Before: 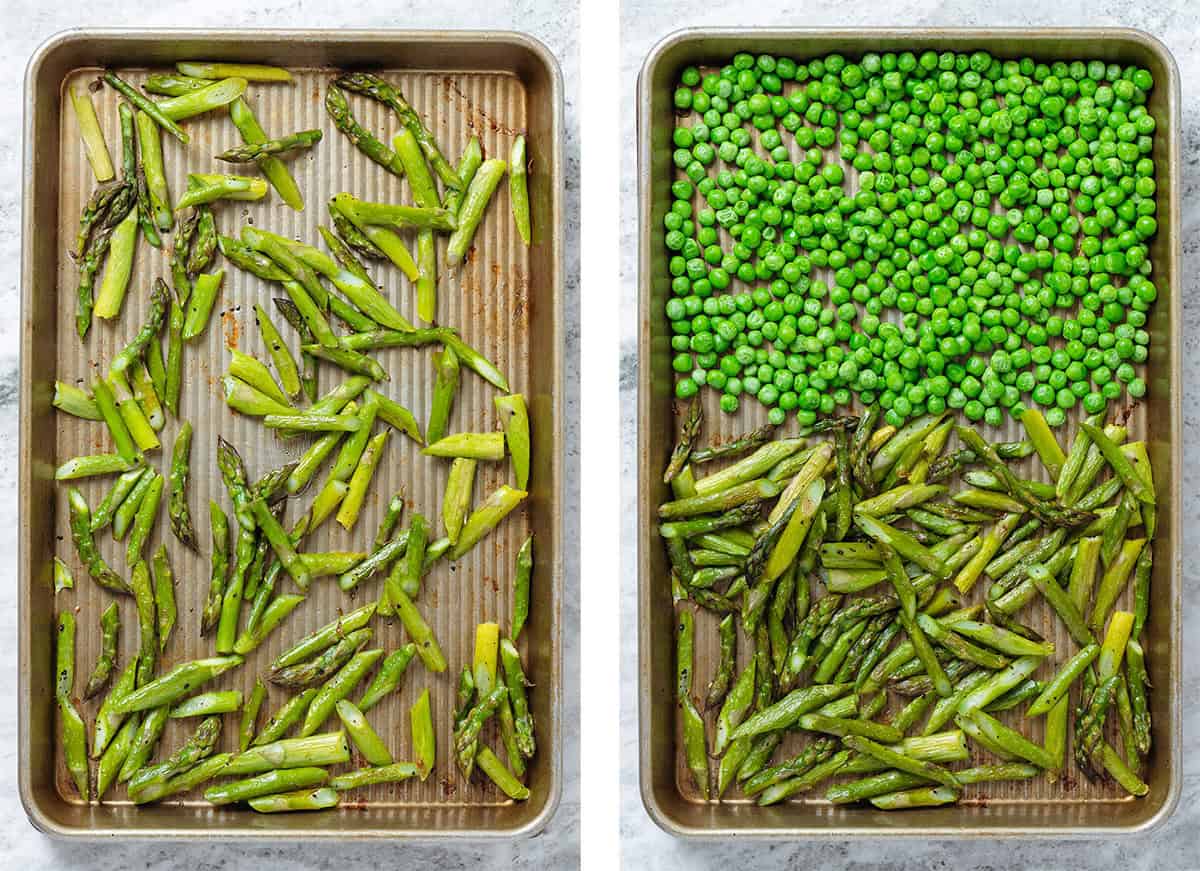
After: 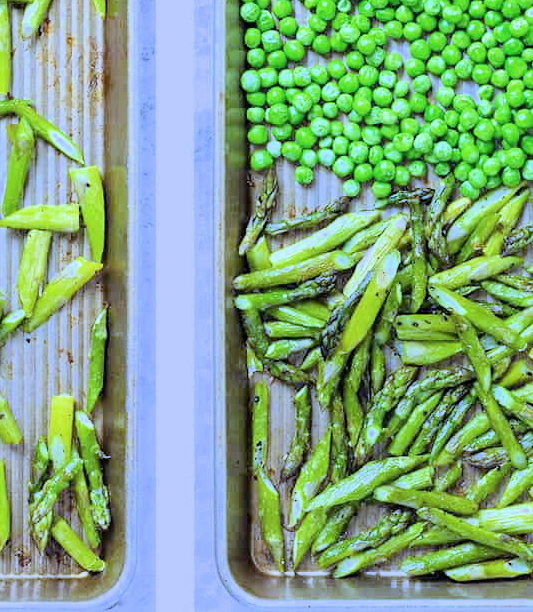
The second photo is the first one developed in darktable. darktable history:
exposure: black level correction 0, exposure 1.3 EV, compensate exposure bias true, compensate highlight preservation false
white balance: red 0.766, blue 1.537
color zones: curves: ch0 [(0, 0.613) (0.01, 0.613) (0.245, 0.448) (0.498, 0.529) (0.642, 0.665) (0.879, 0.777) (0.99, 0.613)]; ch1 [(0, 0) (0.143, 0) (0.286, 0) (0.429, 0) (0.571, 0) (0.714, 0) (0.857, 0)], mix -93.41%
filmic rgb: black relative exposure -7.65 EV, white relative exposure 4.56 EV, hardness 3.61, color science v6 (2022)
crop: left 35.432%, top 26.233%, right 20.145%, bottom 3.432%
